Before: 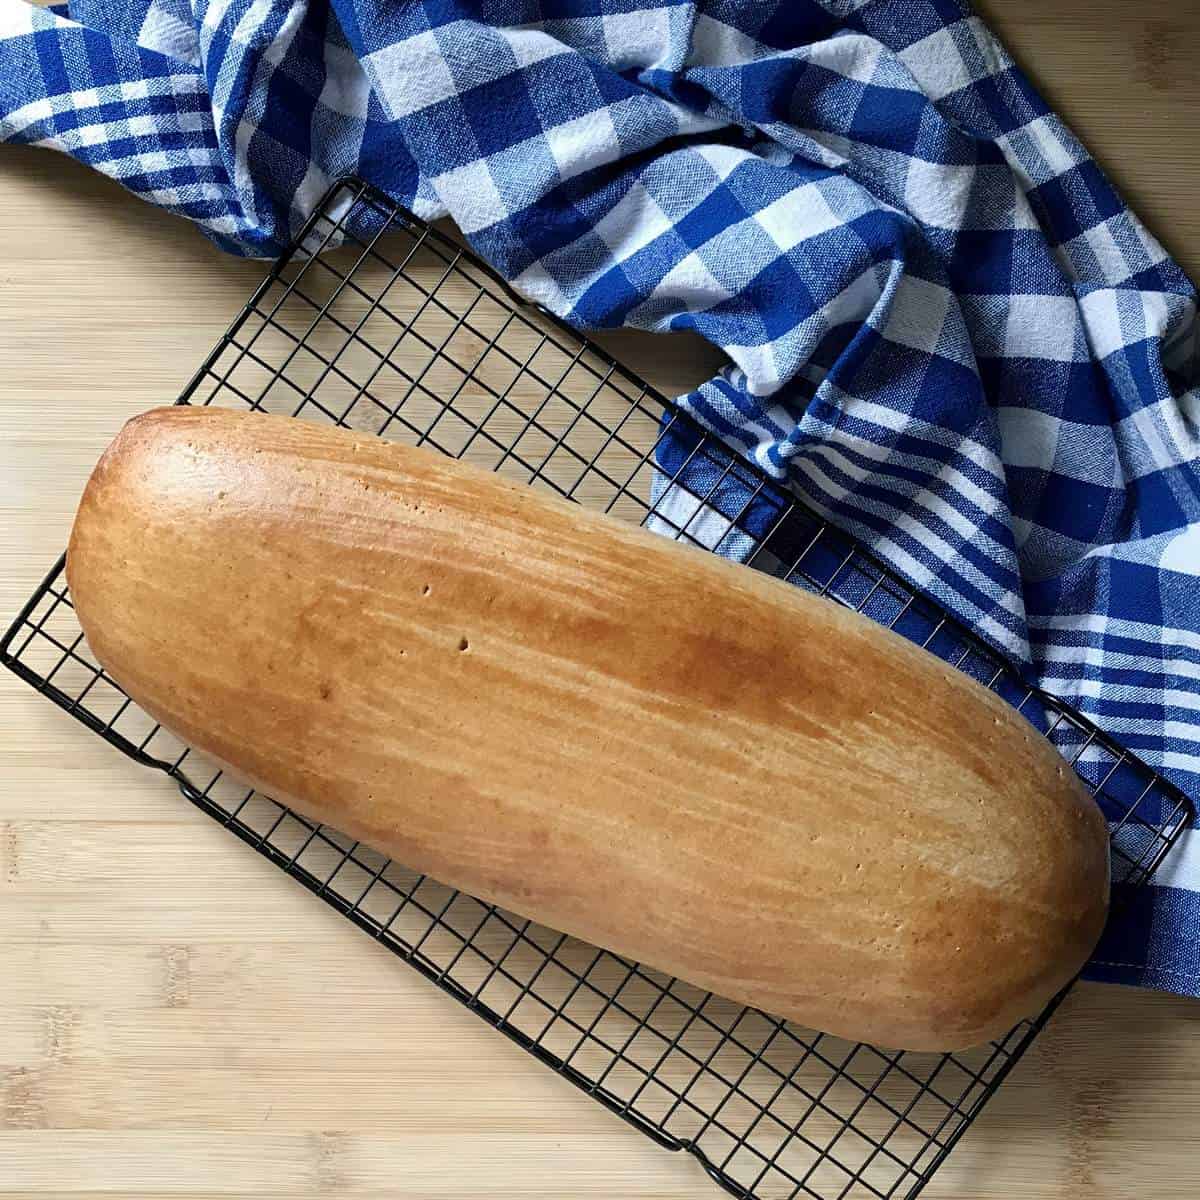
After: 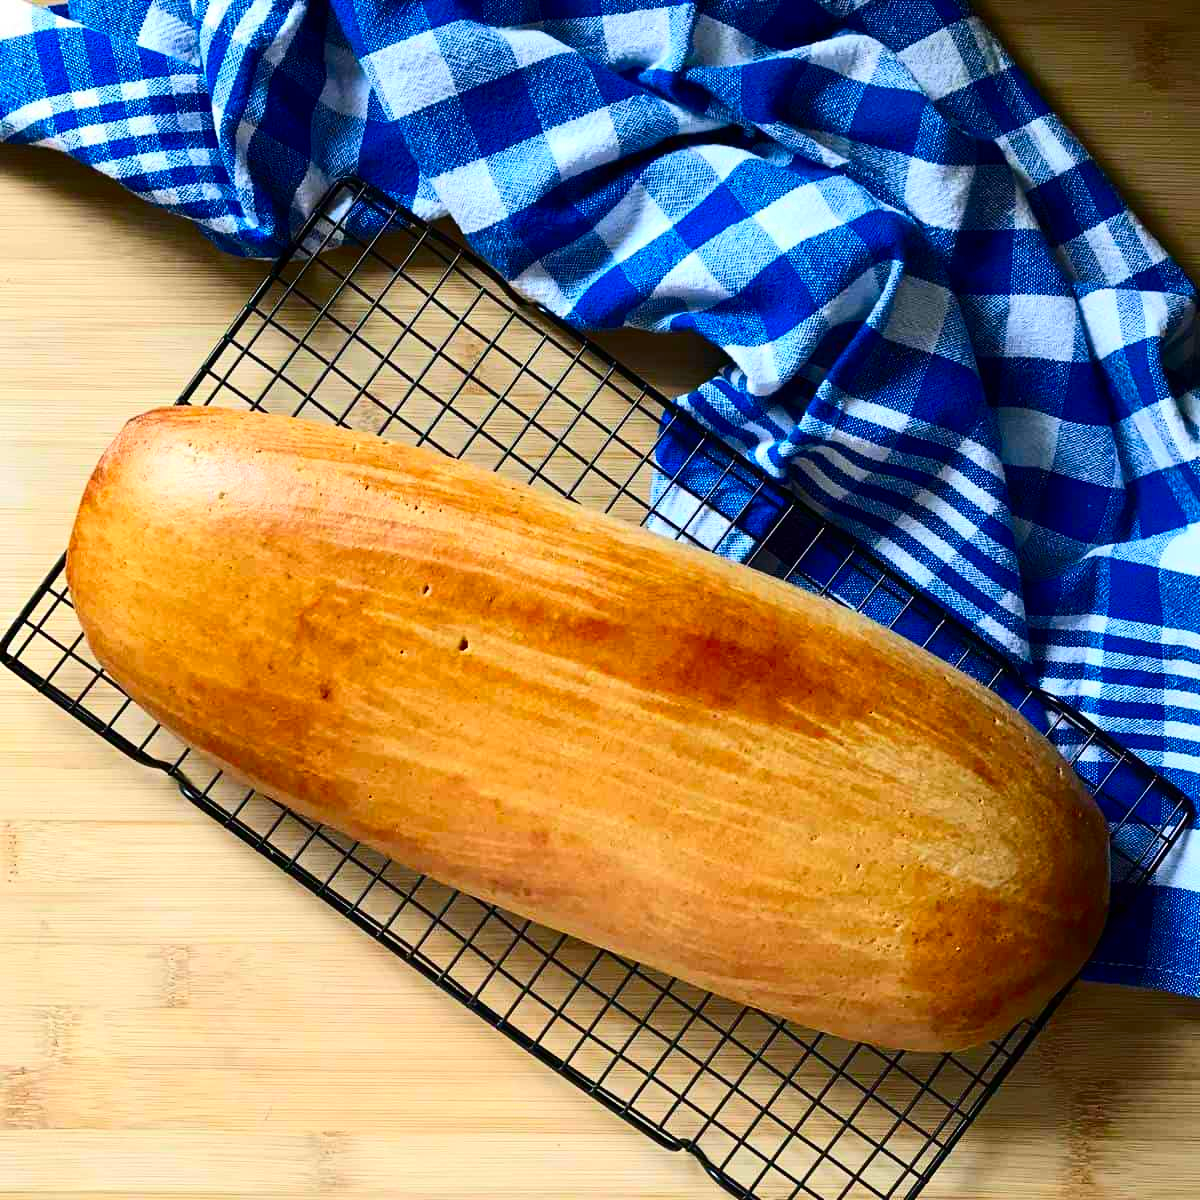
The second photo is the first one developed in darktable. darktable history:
contrast brightness saturation: contrast 0.255, brightness 0.017, saturation 0.889
